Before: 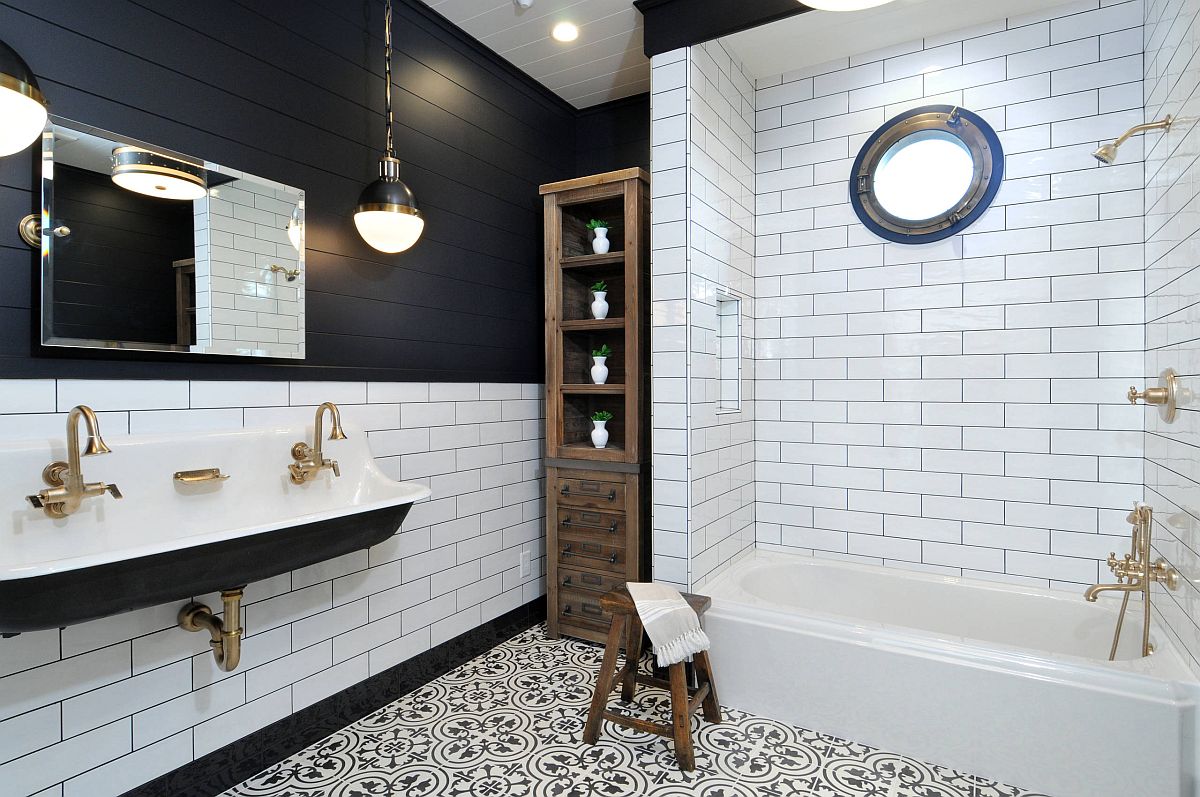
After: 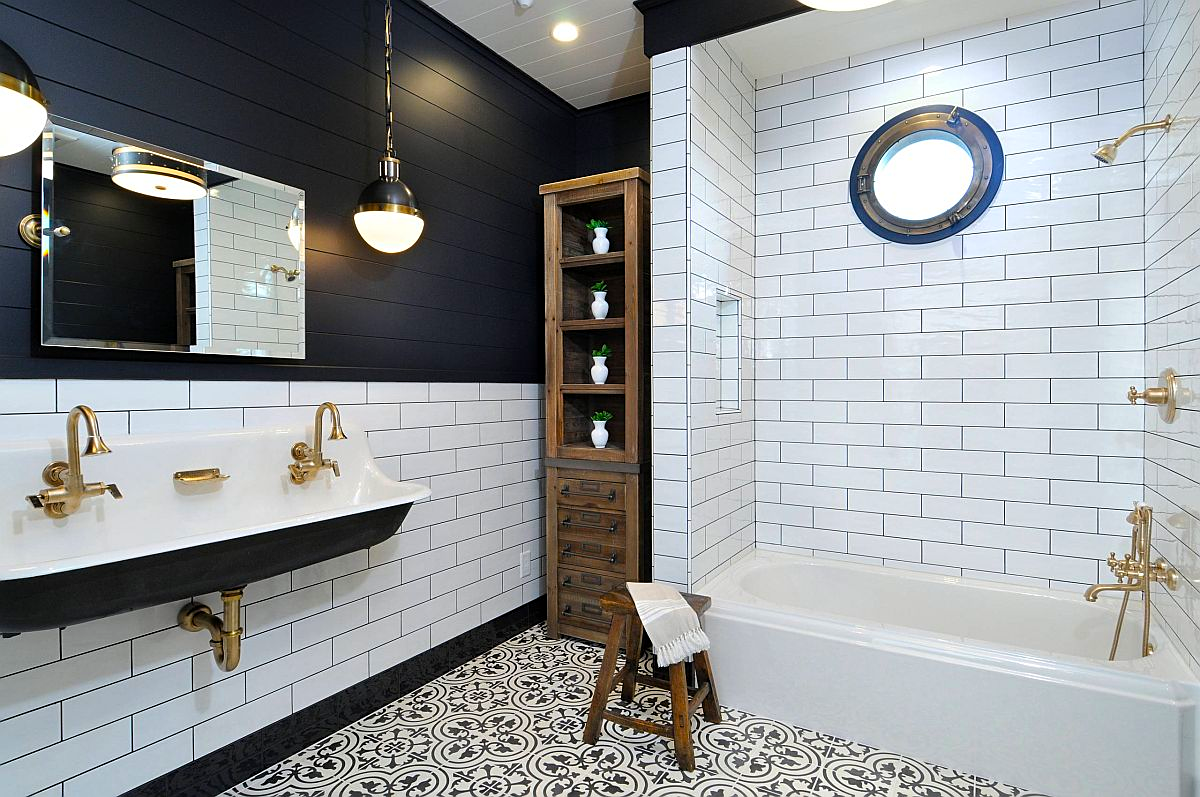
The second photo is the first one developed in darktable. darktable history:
color balance rgb: shadows lift › luminance -9.607%, perceptual saturation grading › global saturation 25.01%, global vibrance 20%
sharpen: amount 0.201
